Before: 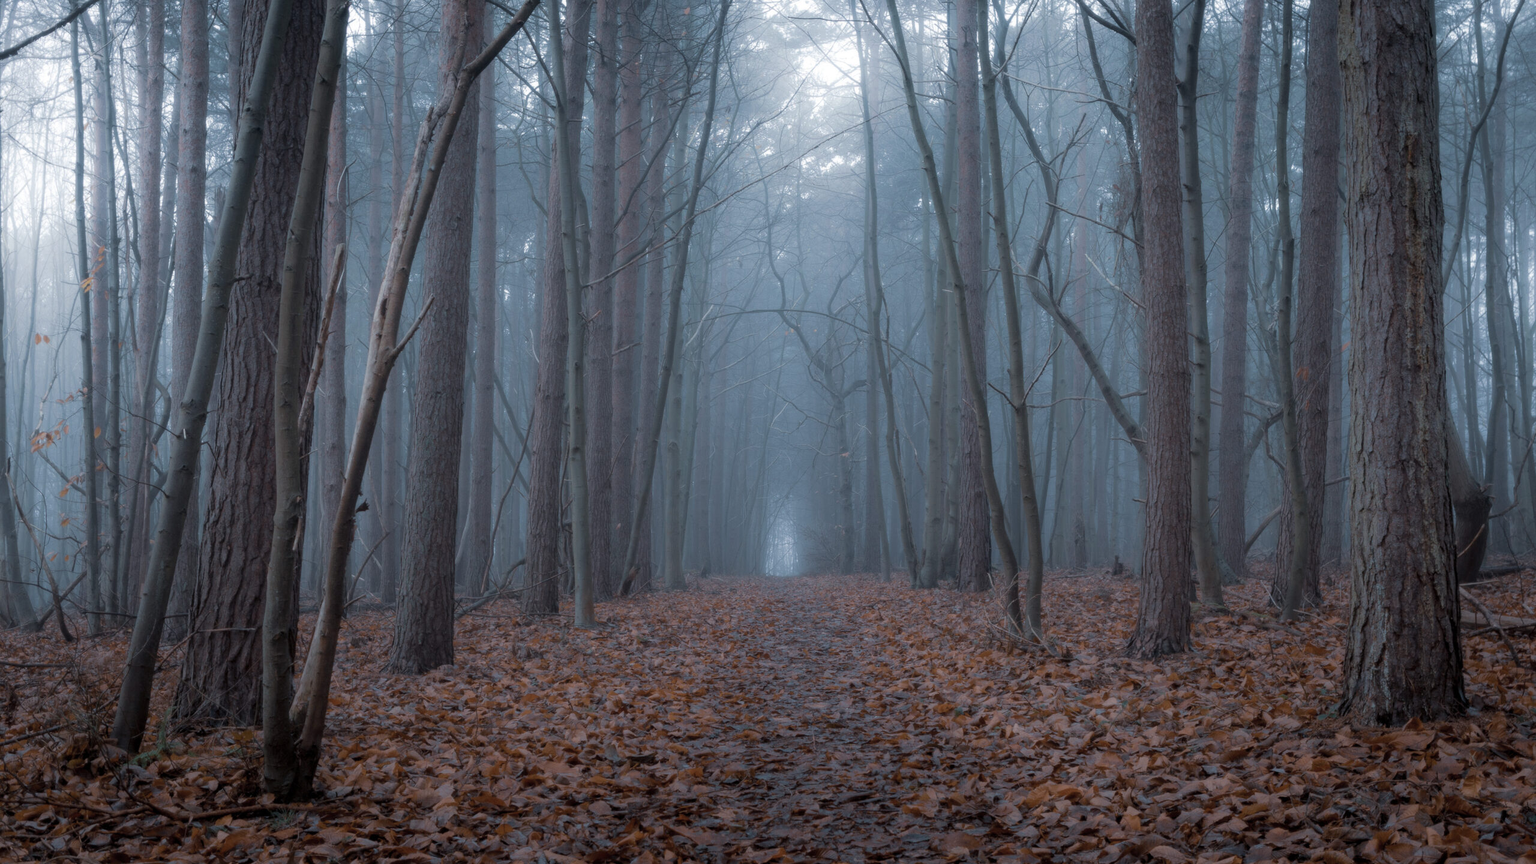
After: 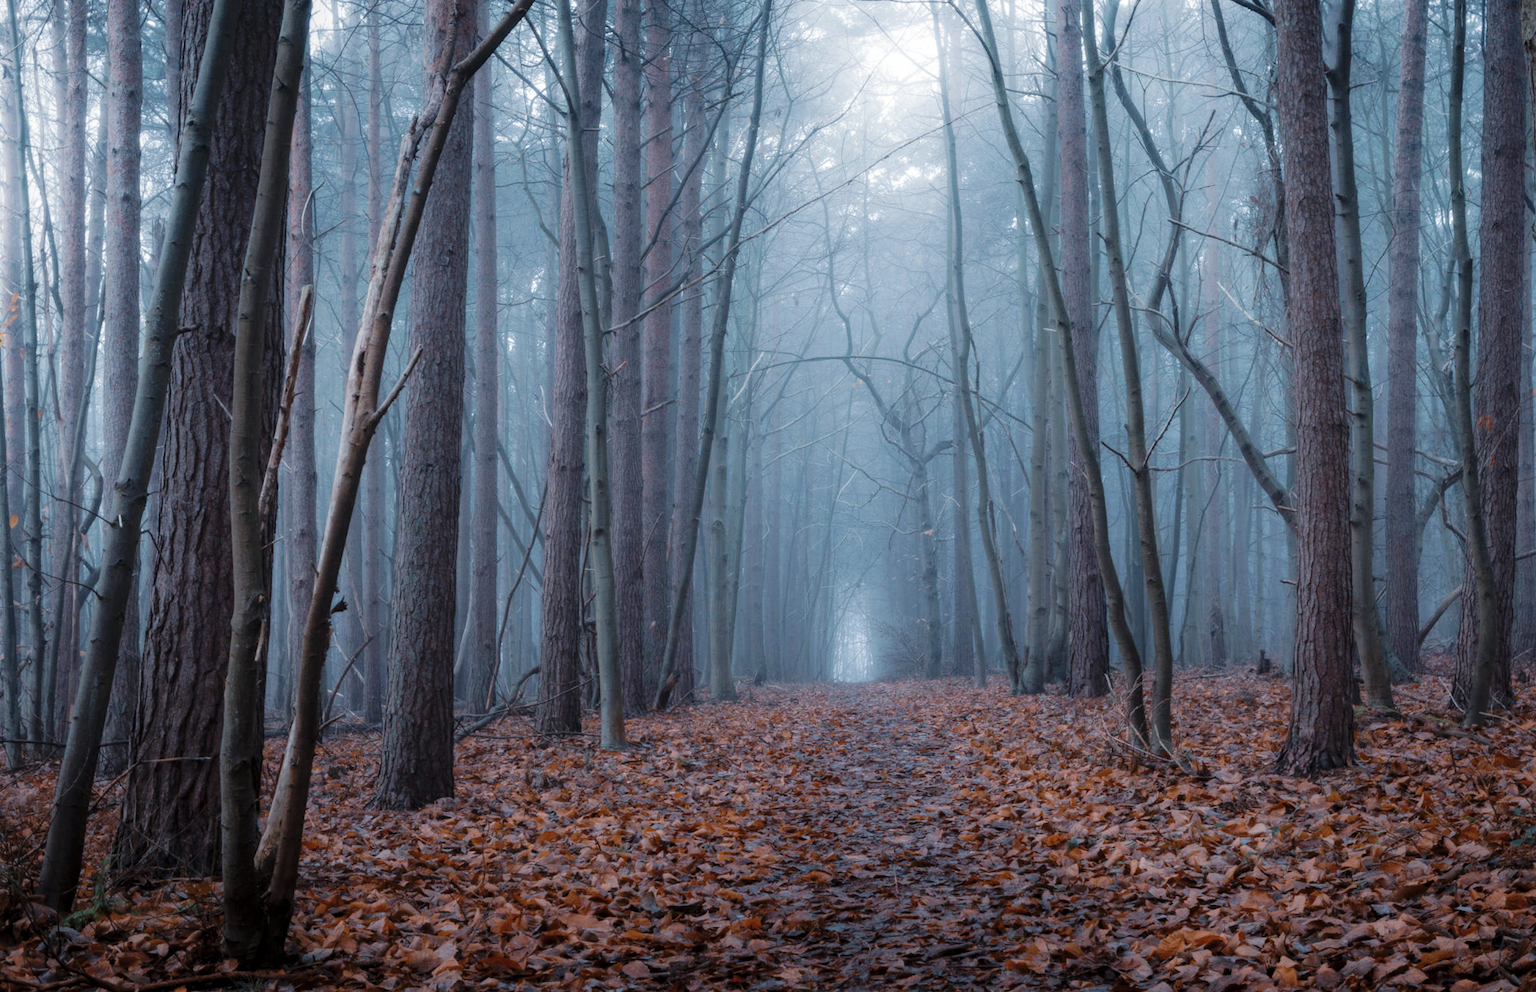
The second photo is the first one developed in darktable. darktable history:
base curve: curves: ch0 [(0, 0) (0.036, 0.025) (0.121, 0.166) (0.206, 0.329) (0.605, 0.79) (1, 1)], preserve colors none
crop and rotate: angle 1°, left 4.281%, top 0.642%, right 11.383%, bottom 2.486%
local contrast: detail 110%
